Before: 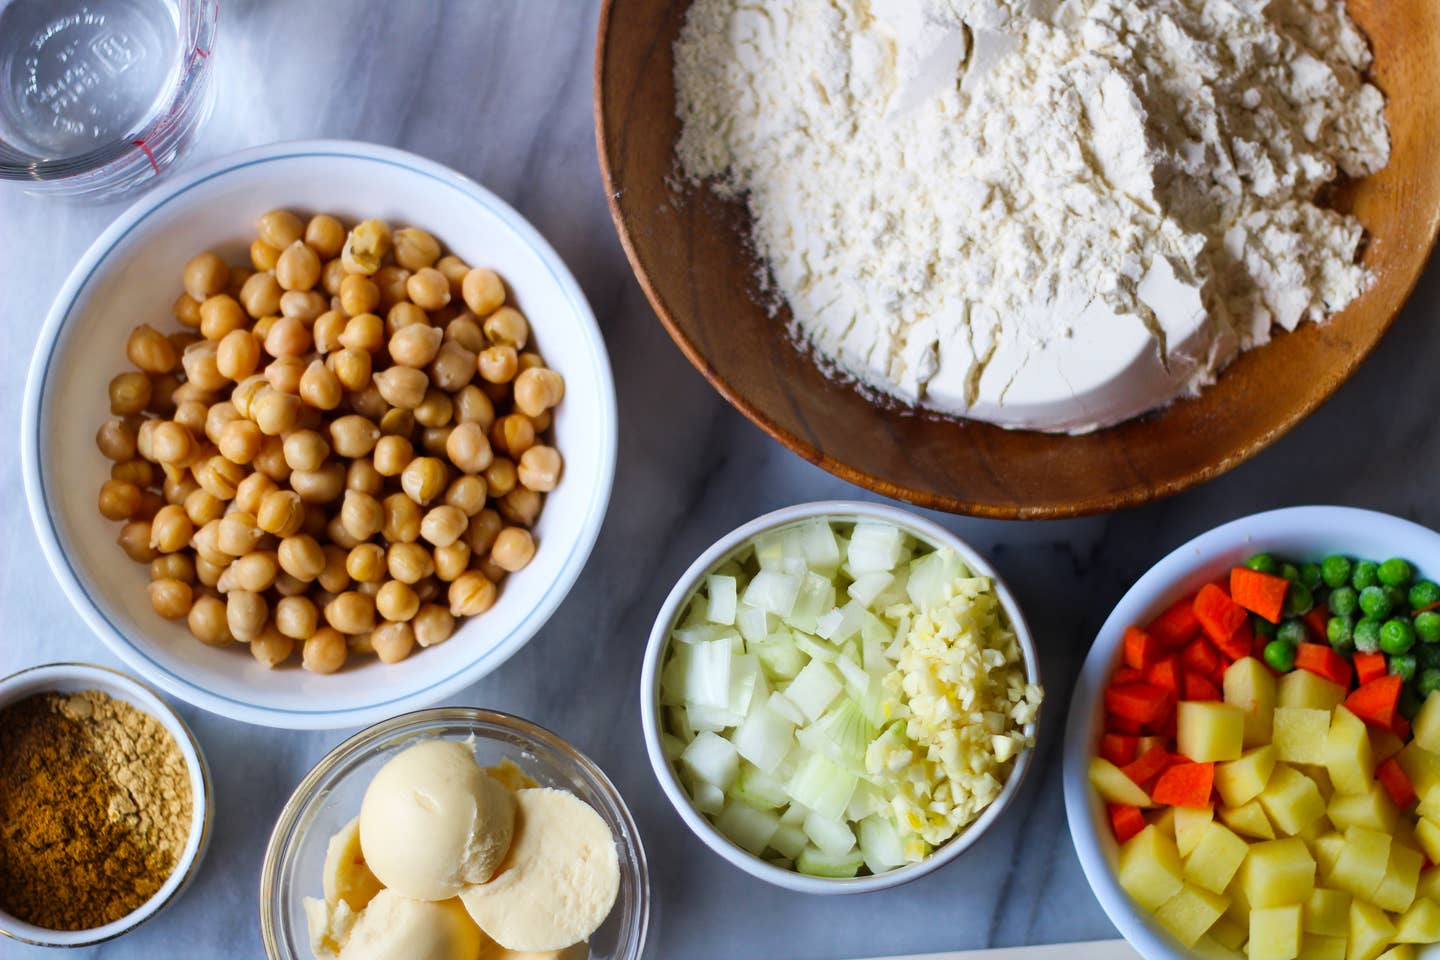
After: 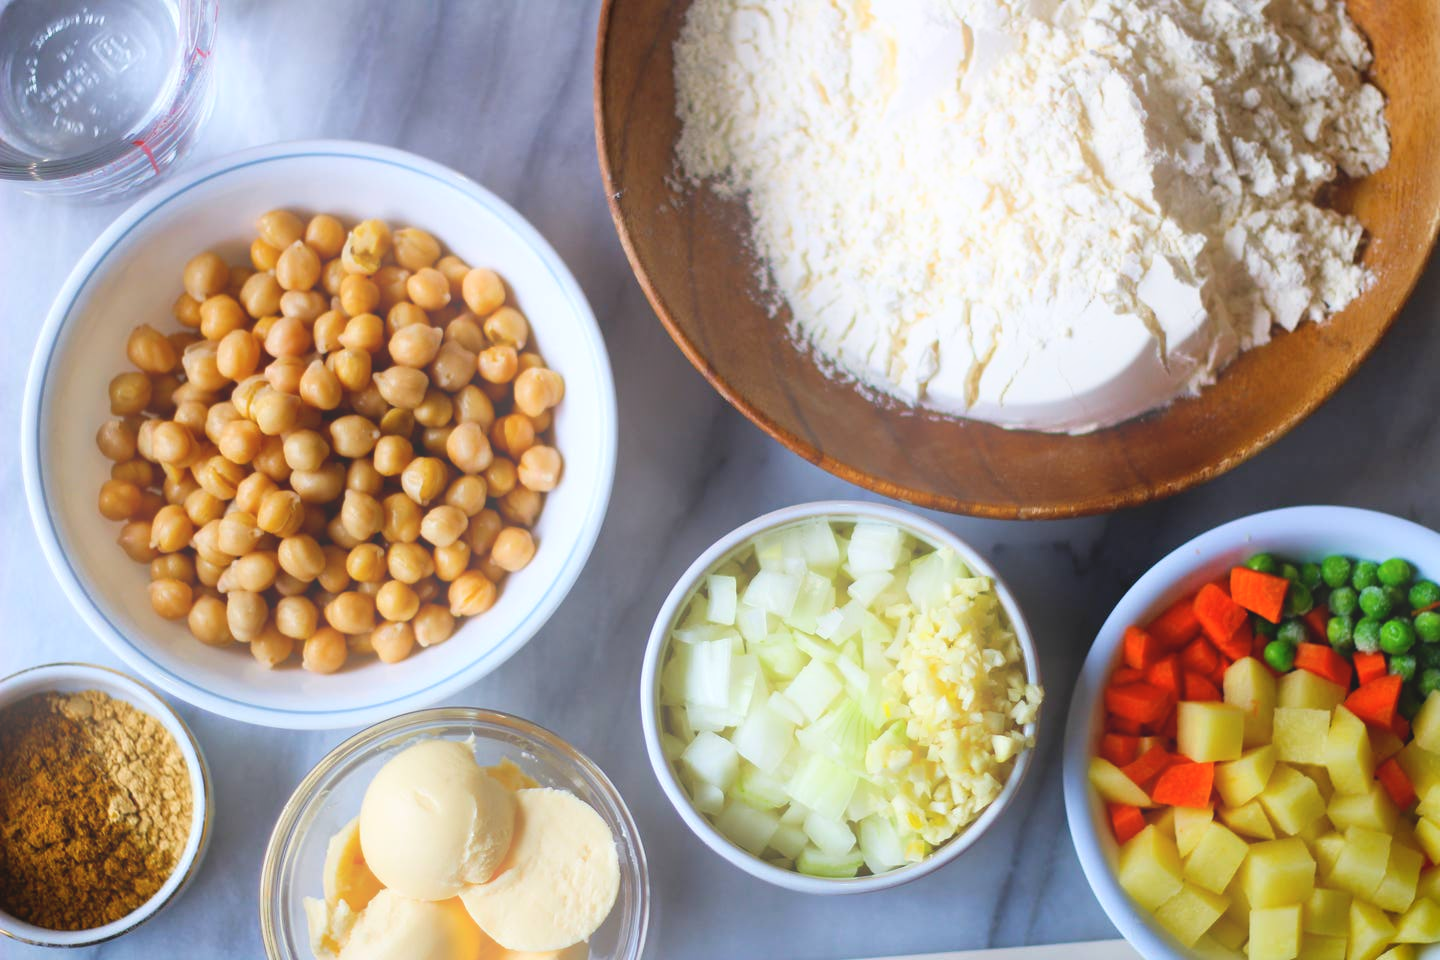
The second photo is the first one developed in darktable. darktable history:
bloom: on, module defaults
shadows and highlights: soften with gaussian
